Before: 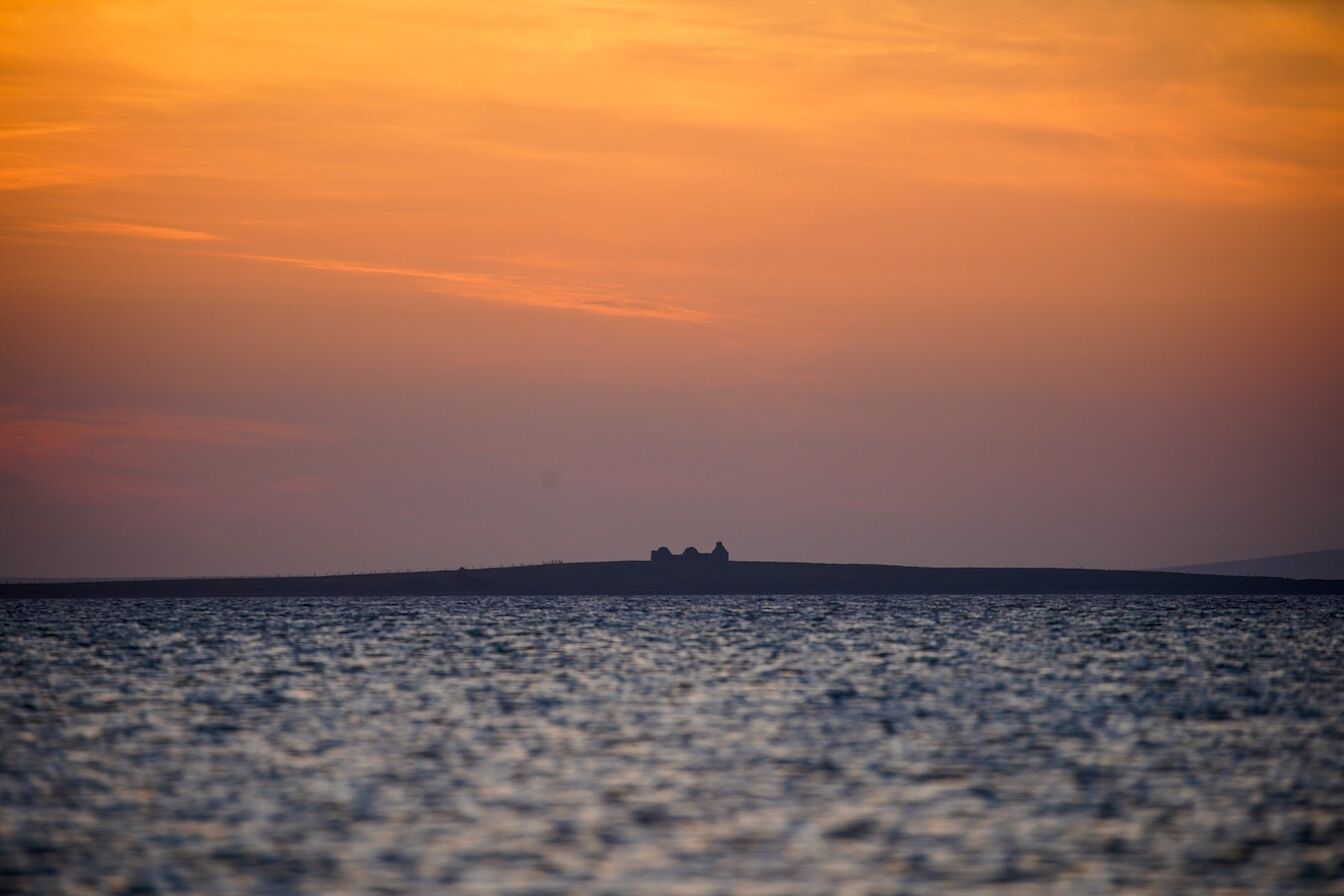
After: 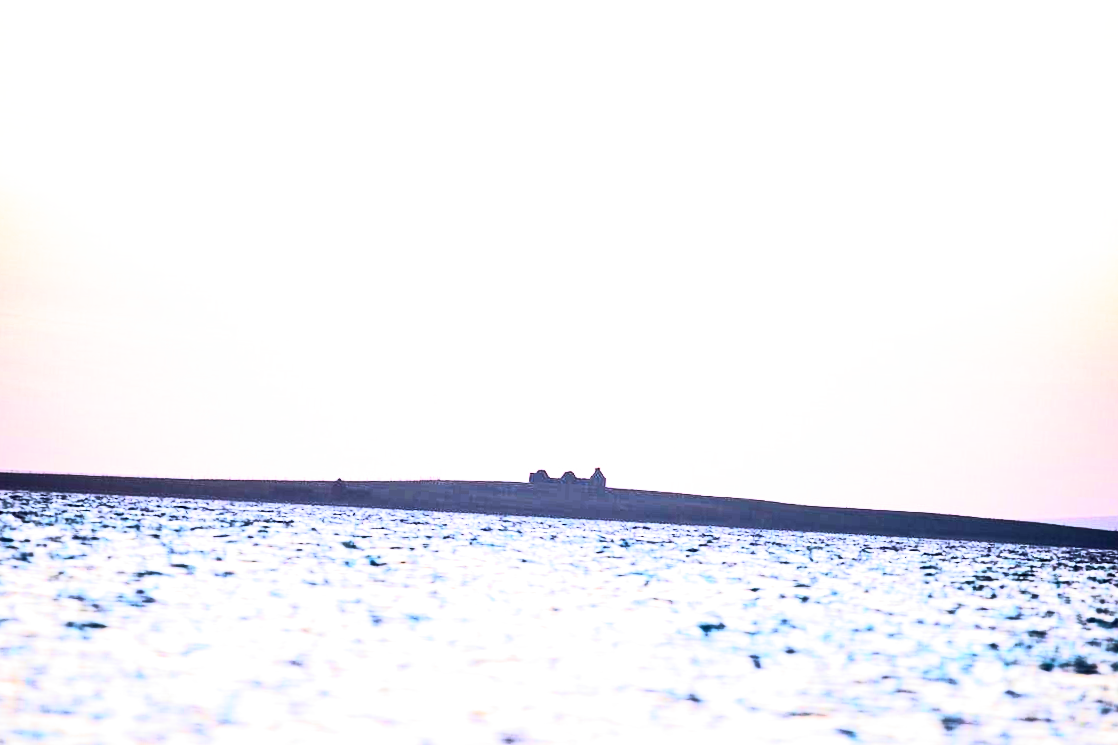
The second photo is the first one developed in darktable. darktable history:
exposure: black level correction 0, exposure 1.9 EV, compensate highlight preservation false
filmic rgb: middle gray luminance 8.8%, black relative exposure -6.3 EV, white relative exposure 2.7 EV, threshold 6 EV, target black luminance 0%, hardness 4.74, latitude 73.47%, contrast 1.332, shadows ↔ highlights balance 10.13%, add noise in highlights 0, preserve chrominance no, color science v3 (2019), use custom middle-gray values true, iterations of high-quality reconstruction 0, contrast in highlights soft, enable highlight reconstruction true
color balance rgb: perceptual saturation grading › global saturation 3.7%, global vibrance 5.56%, contrast 3.24%
tone curve: curves: ch0 [(0, 0) (0.427, 0.375) (0.616, 0.801) (1, 1)], color space Lab, linked channels, preserve colors none
crop and rotate: angle -3.27°, left 5.211%, top 5.211%, right 4.607%, bottom 4.607%
